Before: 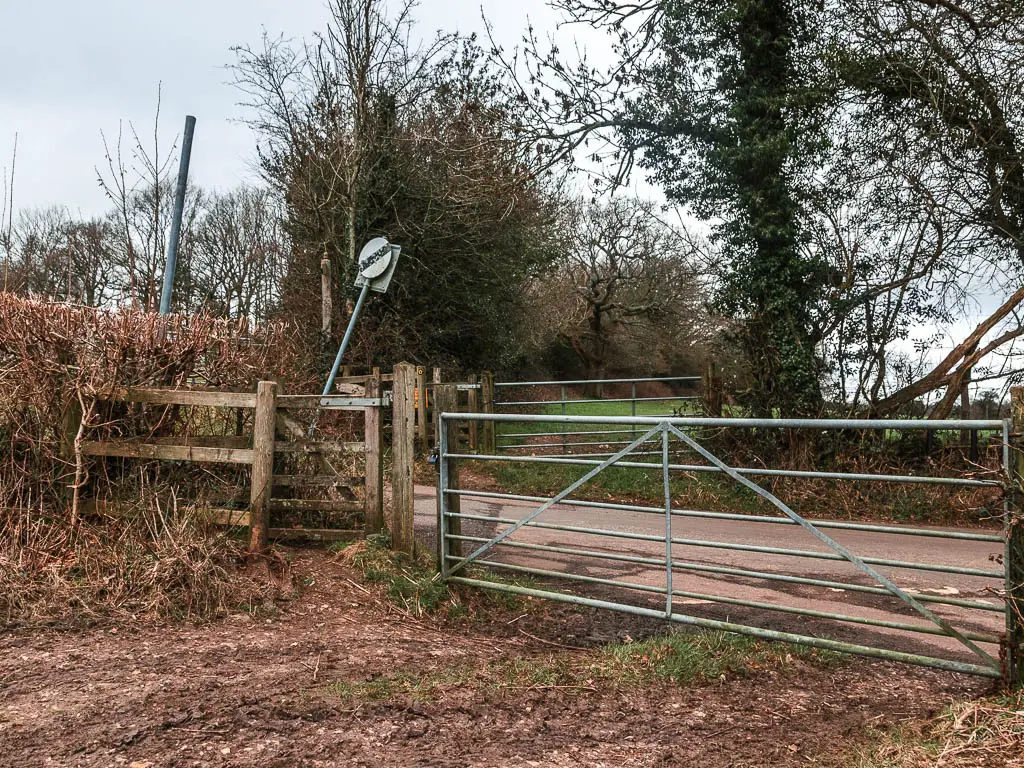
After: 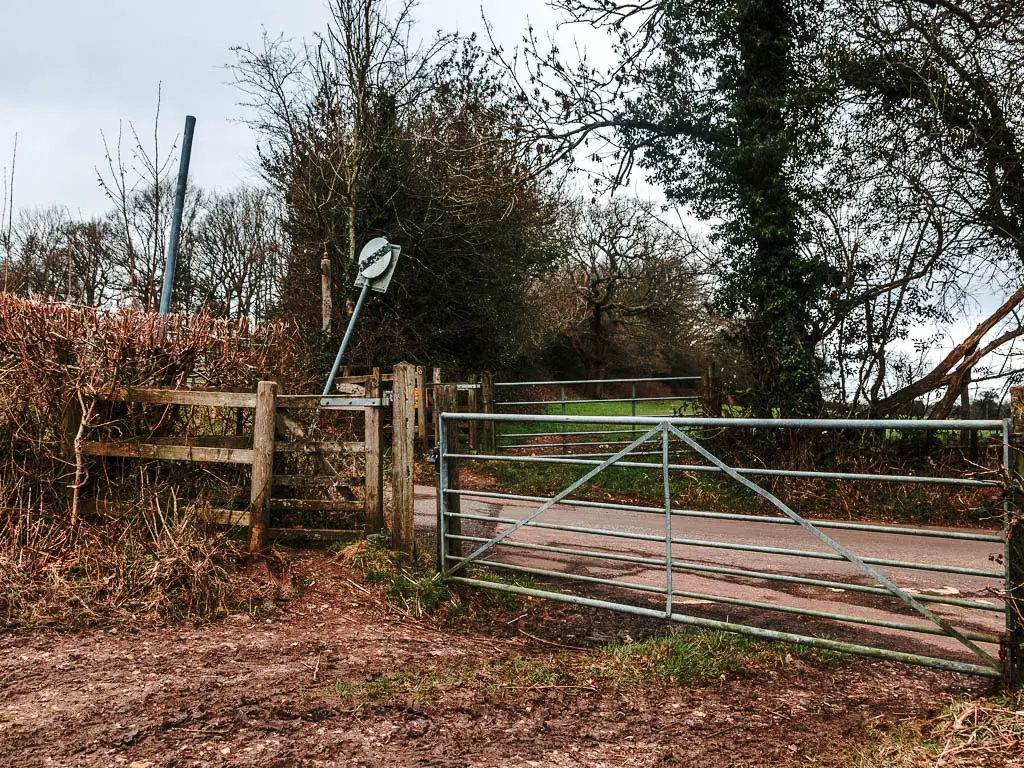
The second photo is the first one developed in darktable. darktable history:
shadows and highlights: shadows 20.08, highlights -20.21, soften with gaussian
exposure: compensate exposure bias true, compensate highlight preservation false
base curve: curves: ch0 [(0, 0) (0.073, 0.04) (0.157, 0.139) (0.492, 0.492) (0.758, 0.758) (1, 1)], preserve colors none
